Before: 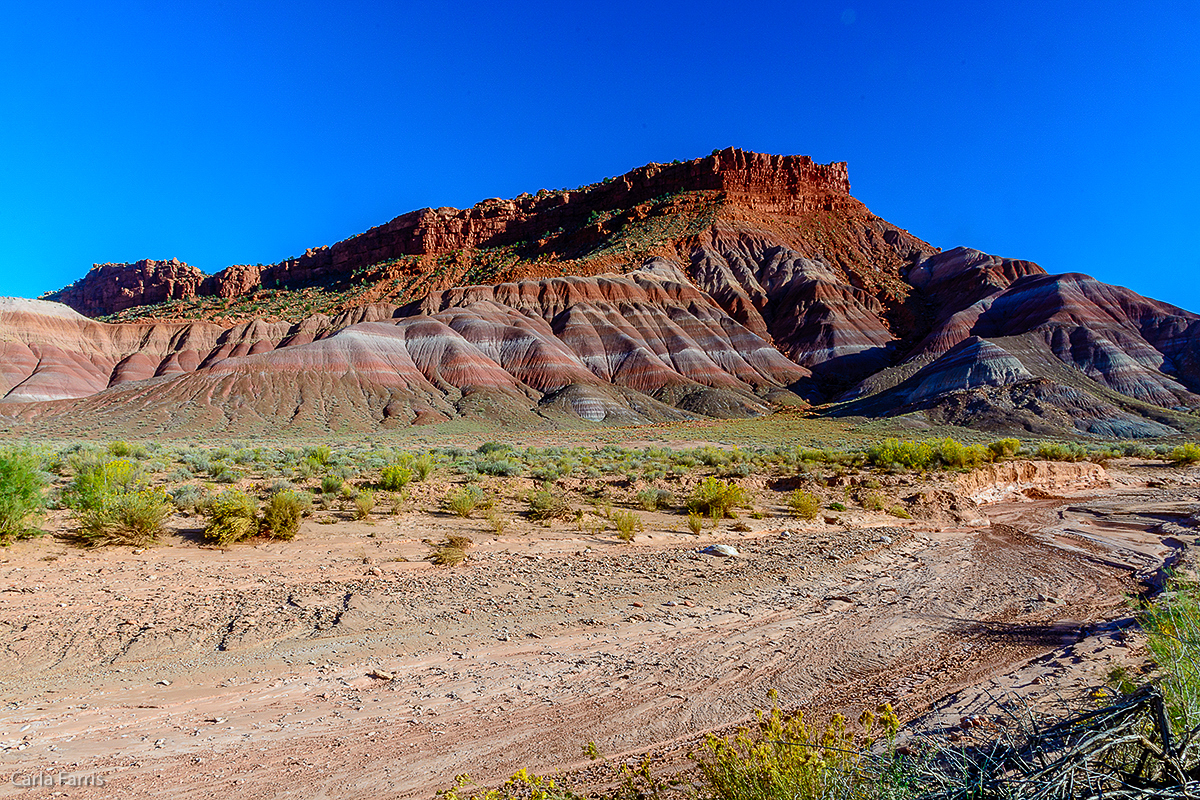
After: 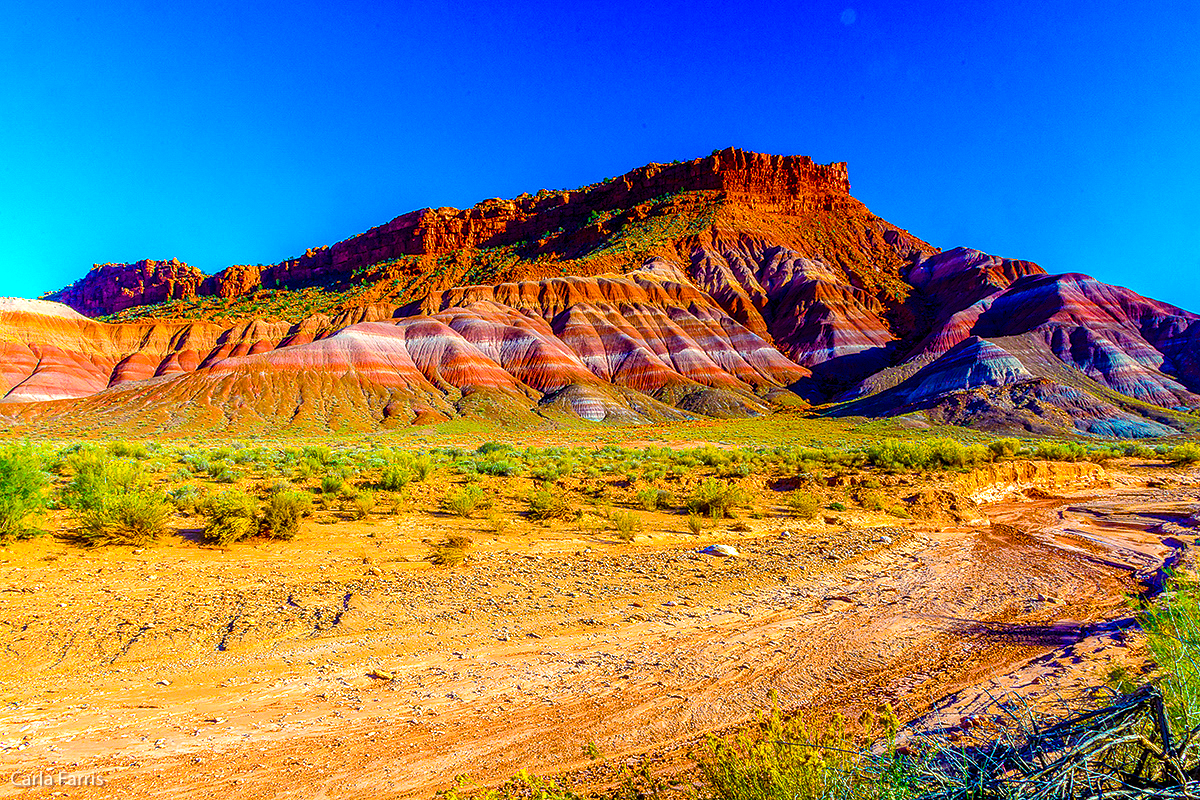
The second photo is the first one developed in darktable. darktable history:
color balance rgb: shadows lift › chroma 3.148%, shadows lift › hue 280.55°, highlights gain › chroma 2.895%, highlights gain › hue 60.75°, linear chroma grading › shadows 16.826%, linear chroma grading › highlights 60.71%, linear chroma grading › global chroma 49.621%, perceptual saturation grading › global saturation 30.26%, contrast -10.056%
exposure: exposure 0.775 EV, compensate exposure bias true, compensate highlight preservation false
local contrast: detail 130%
